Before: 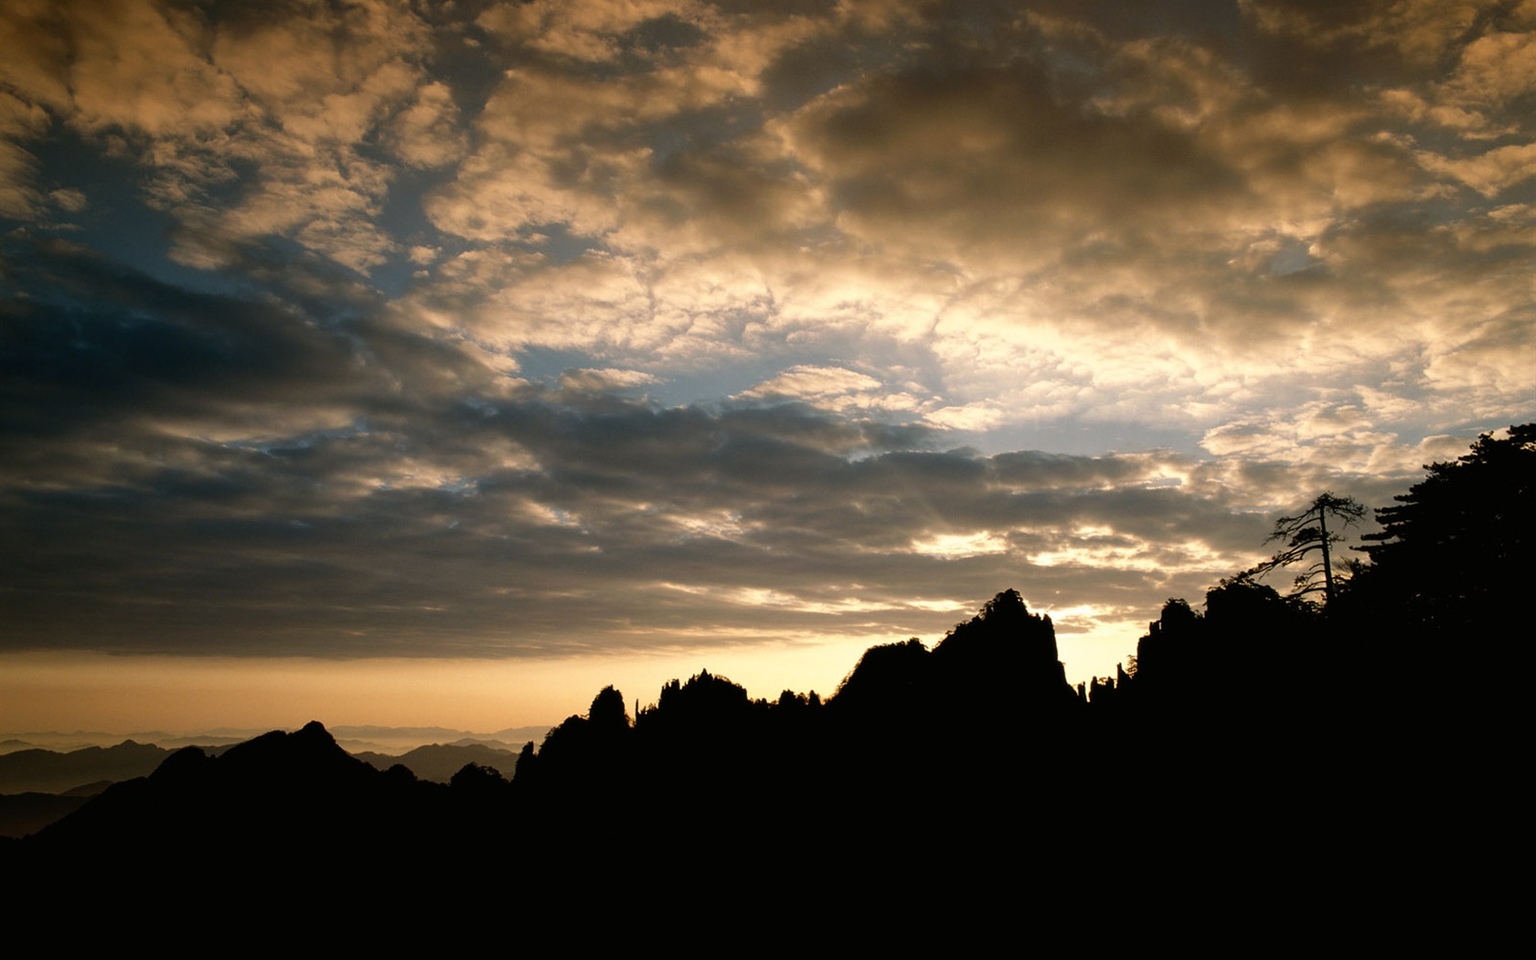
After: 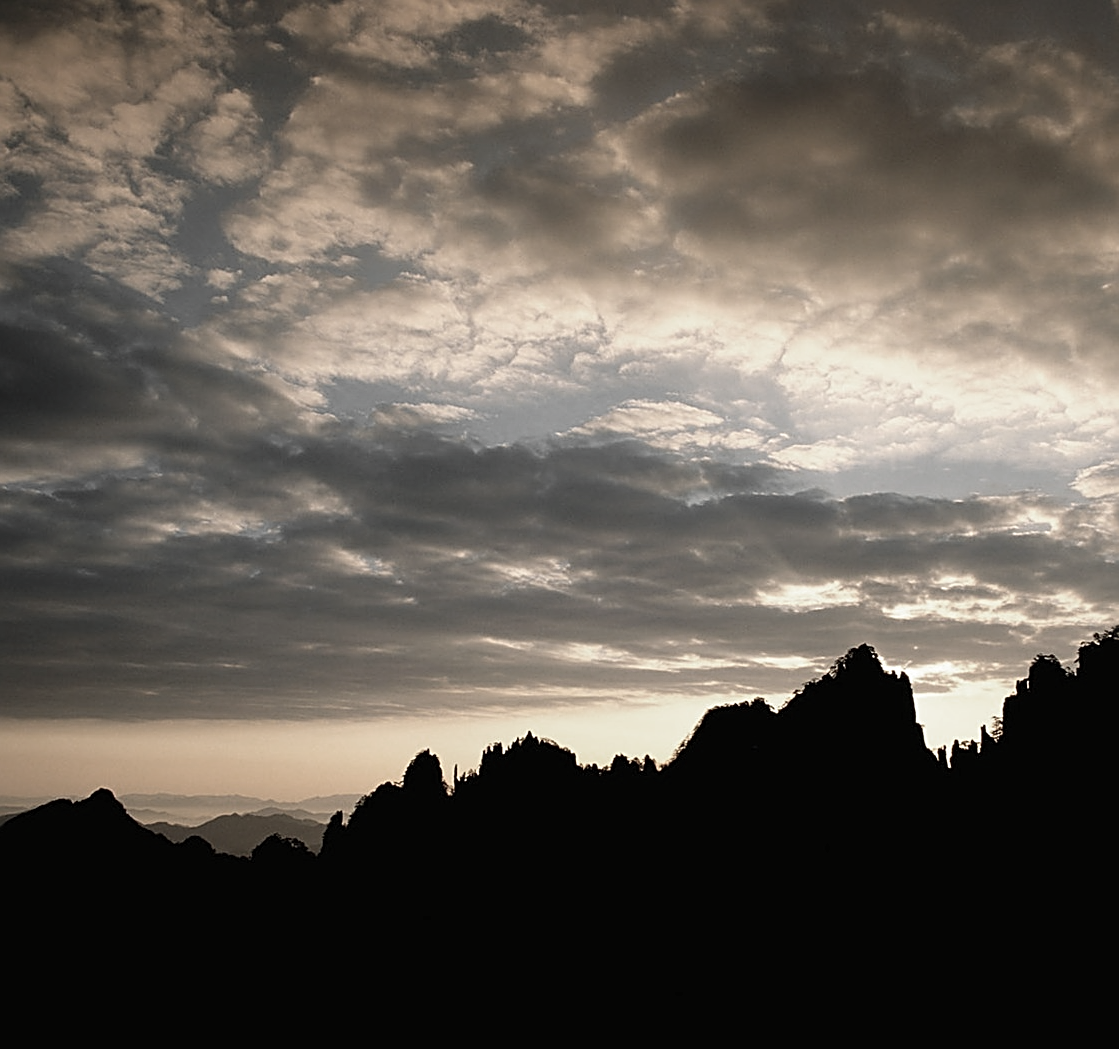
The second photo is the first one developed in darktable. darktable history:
contrast brightness saturation: contrast 0.05, brightness 0.06, saturation 0.01
color zones: curves: ch0 [(0, 0.613) (0.01, 0.613) (0.245, 0.448) (0.498, 0.529) (0.642, 0.665) (0.879, 0.777) (0.99, 0.613)]; ch1 [(0, 0.035) (0.121, 0.189) (0.259, 0.197) (0.415, 0.061) (0.589, 0.022) (0.732, 0.022) (0.857, 0.026) (0.991, 0.053)]
sharpen: amount 0.901
crop and rotate: left 14.385%, right 18.948%
